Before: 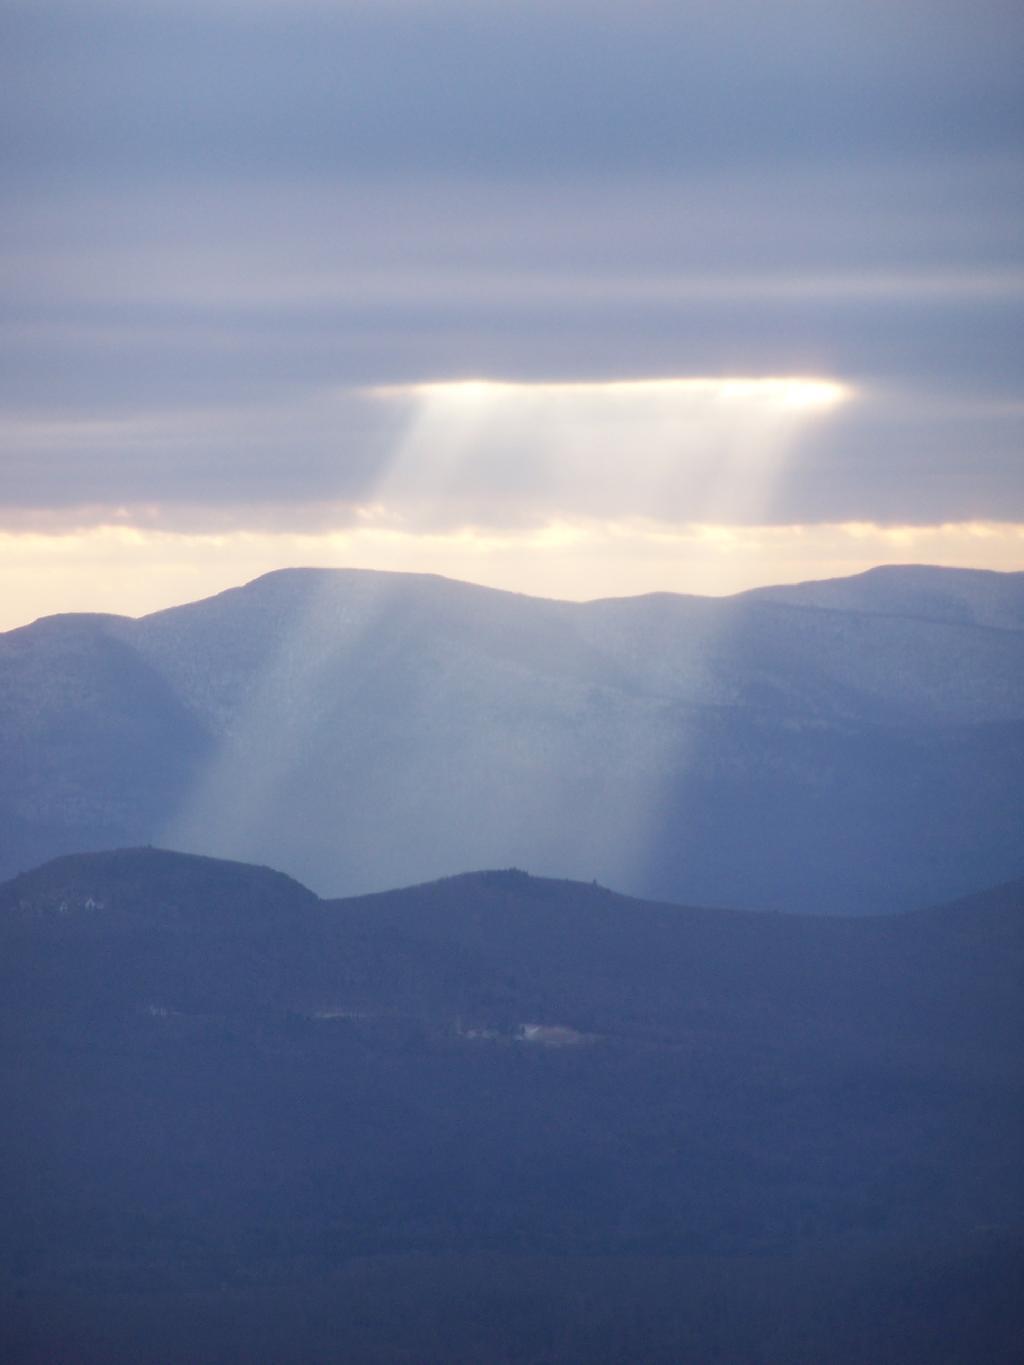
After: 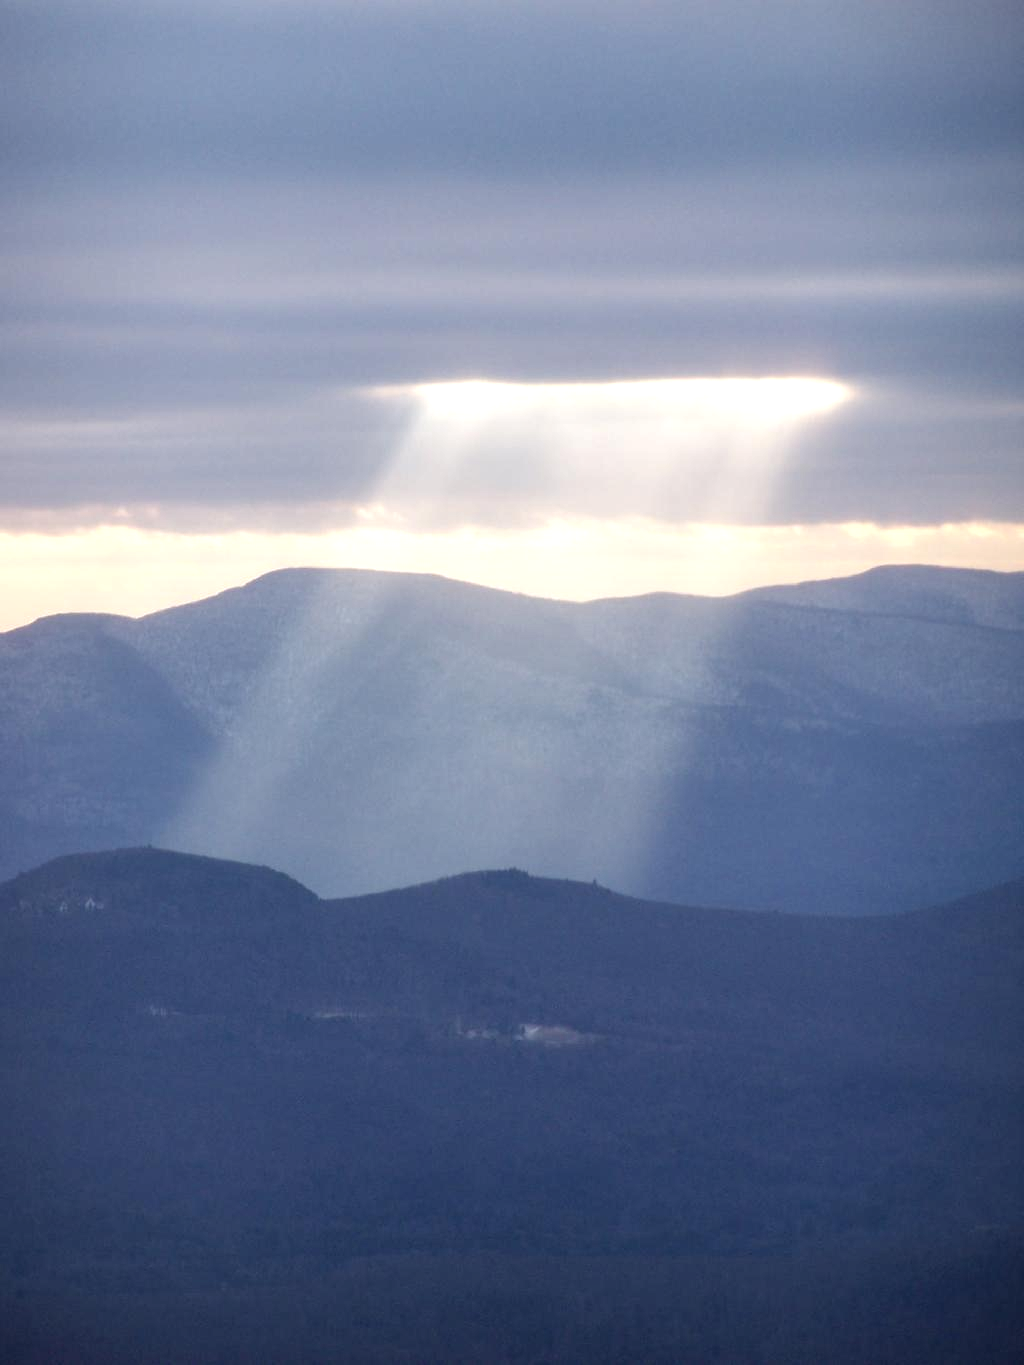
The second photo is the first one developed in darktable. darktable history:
local contrast: highlights 23%, detail 150%
